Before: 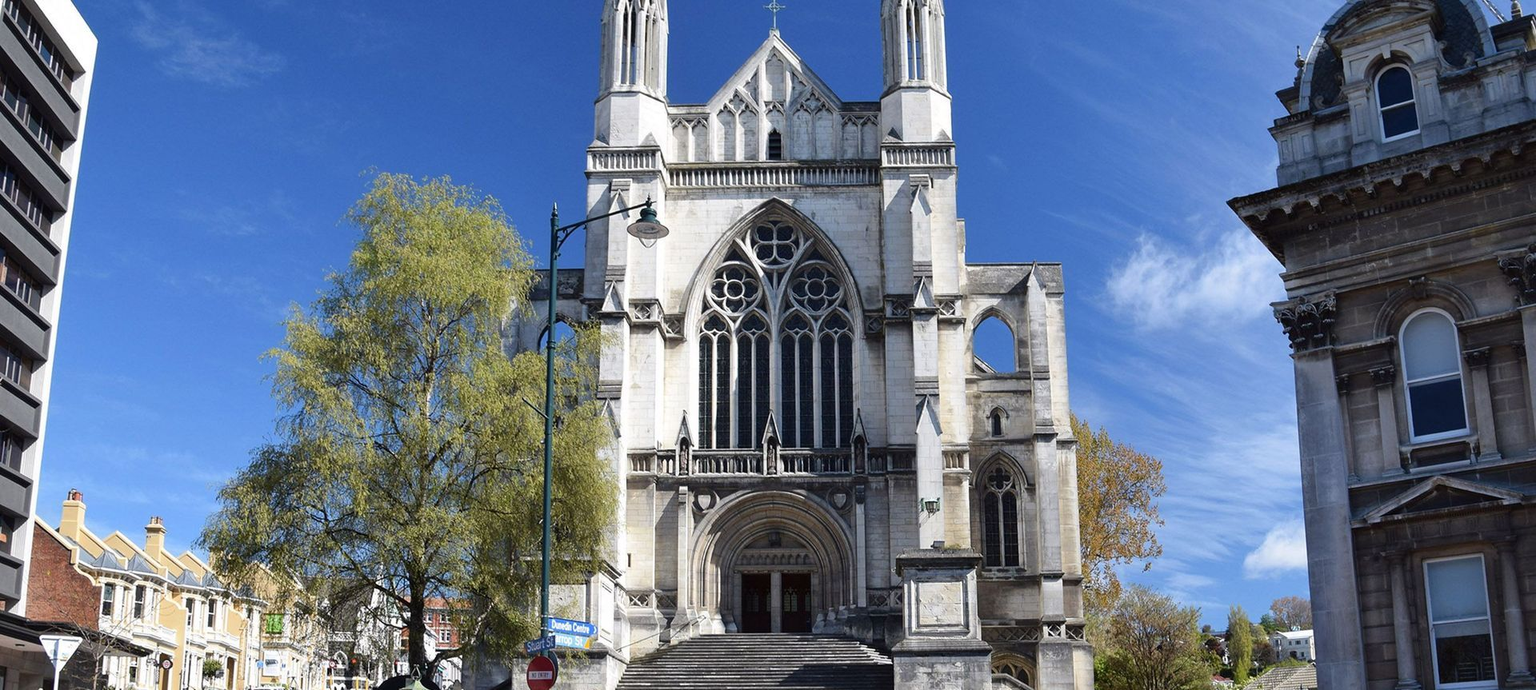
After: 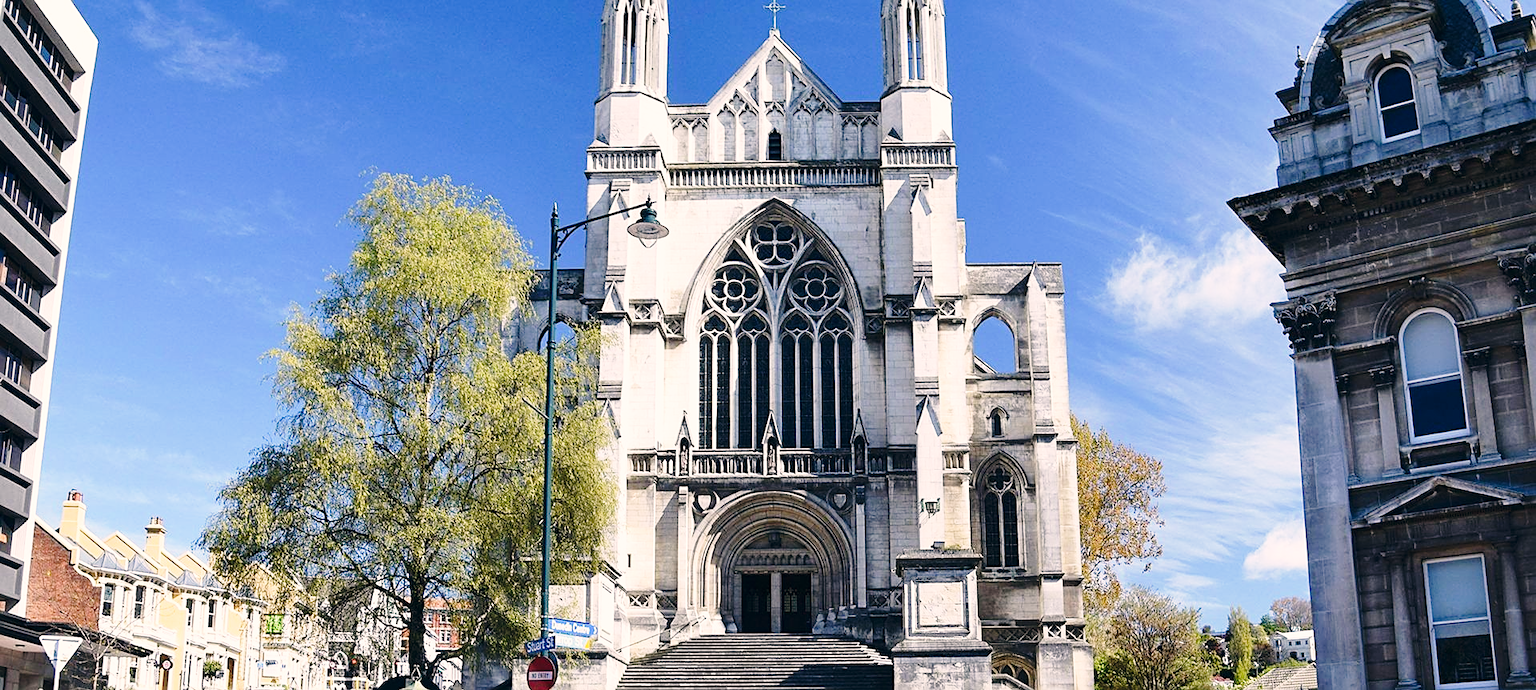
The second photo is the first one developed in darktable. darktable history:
color correction: highlights a* 5.4, highlights b* 5.3, shadows a* -4.56, shadows b* -5.02
color balance rgb: perceptual saturation grading › global saturation -0.075%
base curve: curves: ch0 [(0, 0) (0.028, 0.03) (0.121, 0.232) (0.46, 0.748) (0.859, 0.968) (1, 1)], preserve colors none
sharpen: on, module defaults
